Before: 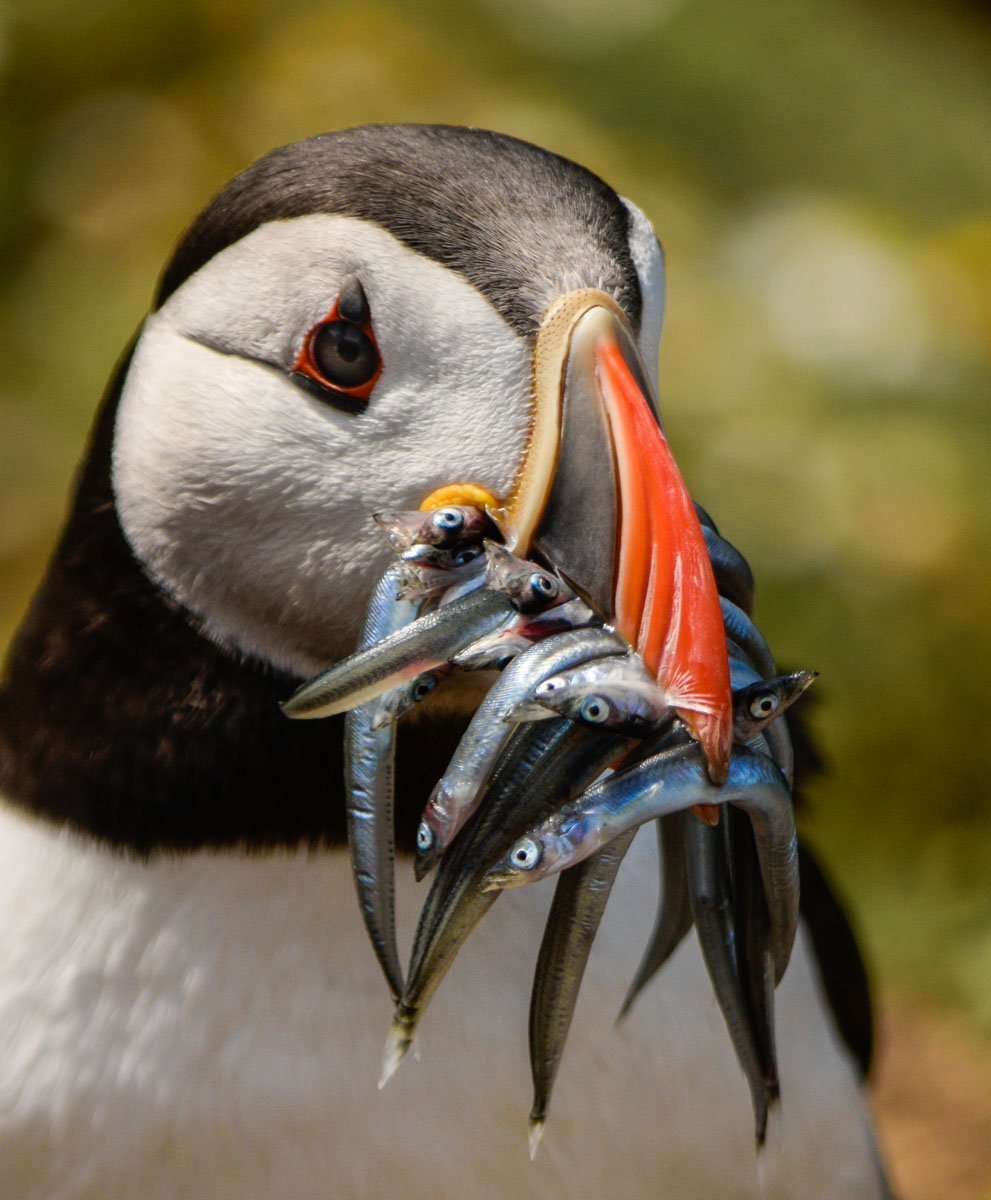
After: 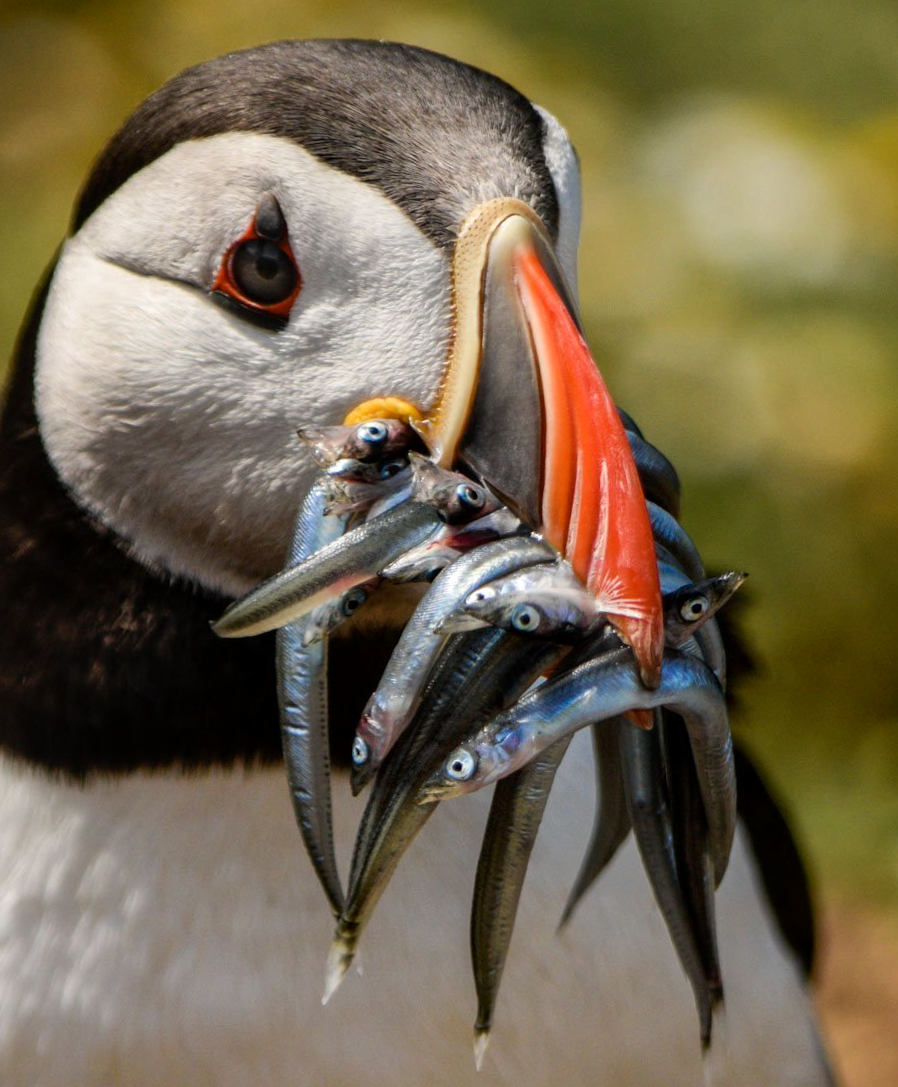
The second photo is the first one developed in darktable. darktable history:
crop and rotate: angle 1.96°, left 5.673%, top 5.673%
local contrast: mode bilateral grid, contrast 20, coarseness 50, detail 120%, midtone range 0.2
